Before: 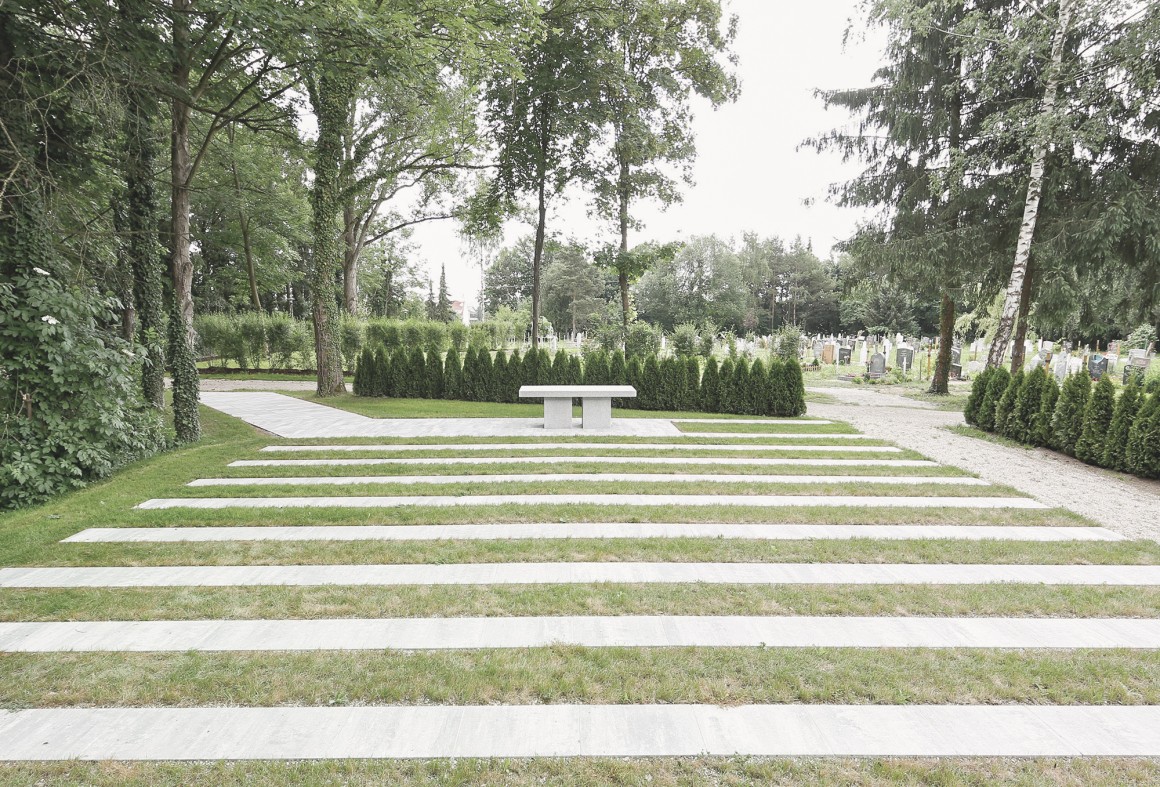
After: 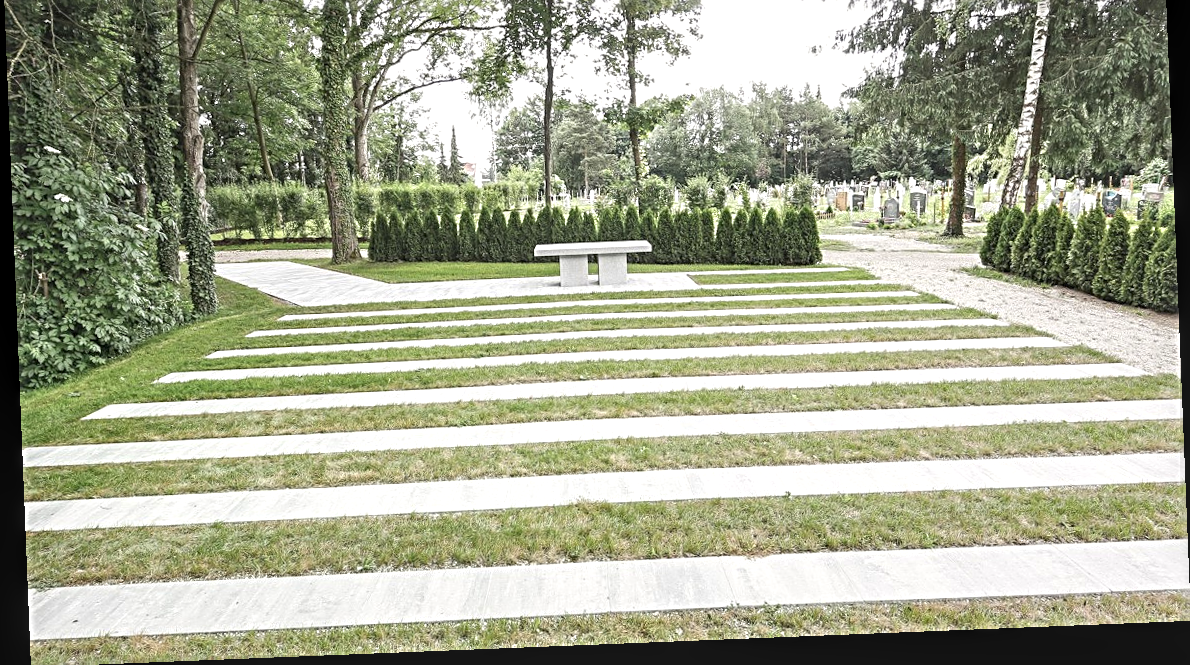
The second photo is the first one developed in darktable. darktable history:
contrast brightness saturation: contrast 0.04, saturation 0.16
exposure: exposure 0.217 EV, compensate highlight preservation false
crop and rotate: top 19.998%
sharpen: radius 4
rotate and perspective: rotation -2.29°, automatic cropping off
tone equalizer: on, module defaults
local contrast: detail 130%
